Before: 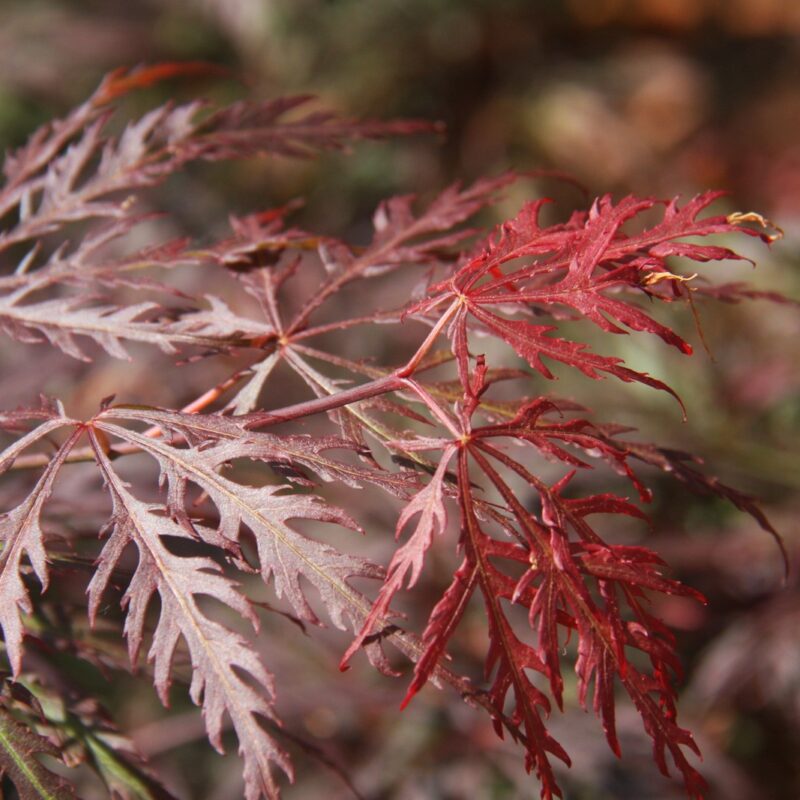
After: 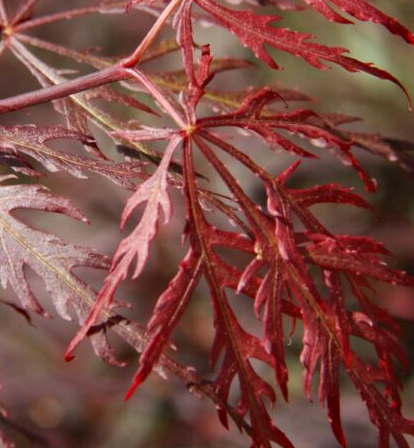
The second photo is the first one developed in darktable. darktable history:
crop: left 34.479%, top 38.822%, right 13.718%, bottom 5.172%
haze removal: adaptive false
